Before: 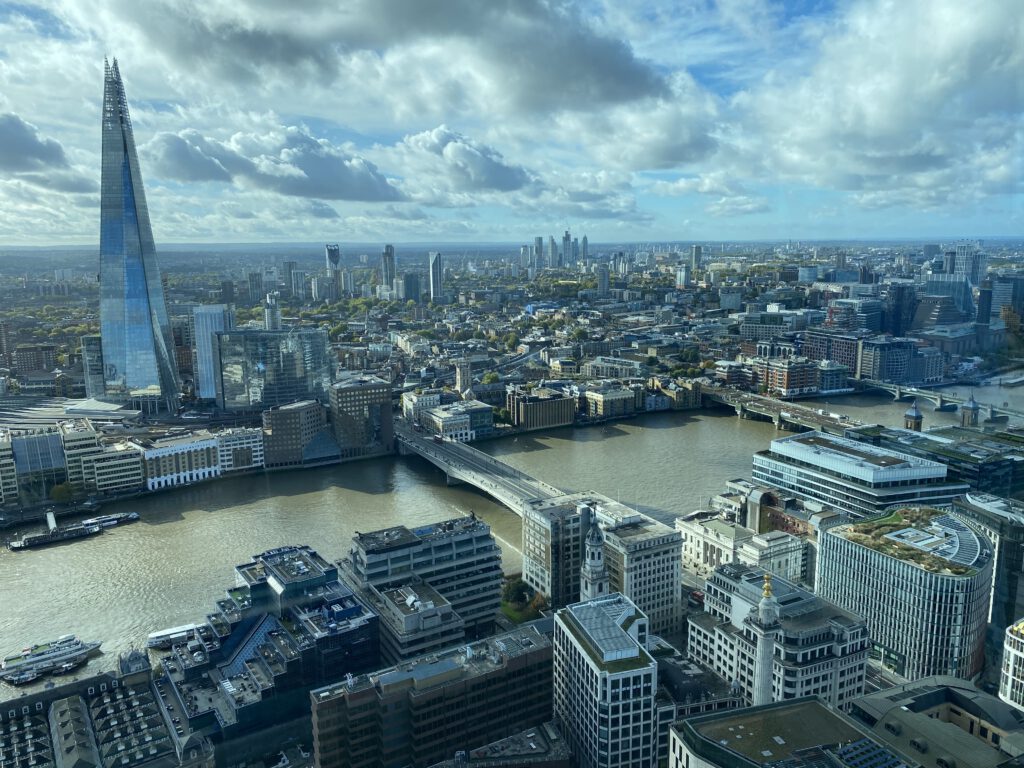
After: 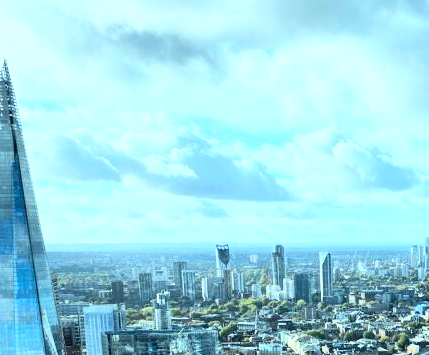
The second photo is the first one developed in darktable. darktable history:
rgb curve: curves: ch0 [(0, 0) (0.21, 0.15) (0.24, 0.21) (0.5, 0.75) (0.75, 0.96) (0.89, 0.99) (1, 1)]; ch1 [(0, 0.02) (0.21, 0.13) (0.25, 0.2) (0.5, 0.67) (0.75, 0.9) (0.89, 0.97) (1, 1)]; ch2 [(0, 0.02) (0.21, 0.13) (0.25, 0.2) (0.5, 0.67) (0.75, 0.9) (0.89, 0.97) (1, 1)], compensate middle gray true
crop and rotate: left 10.817%, top 0.062%, right 47.194%, bottom 53.626%
